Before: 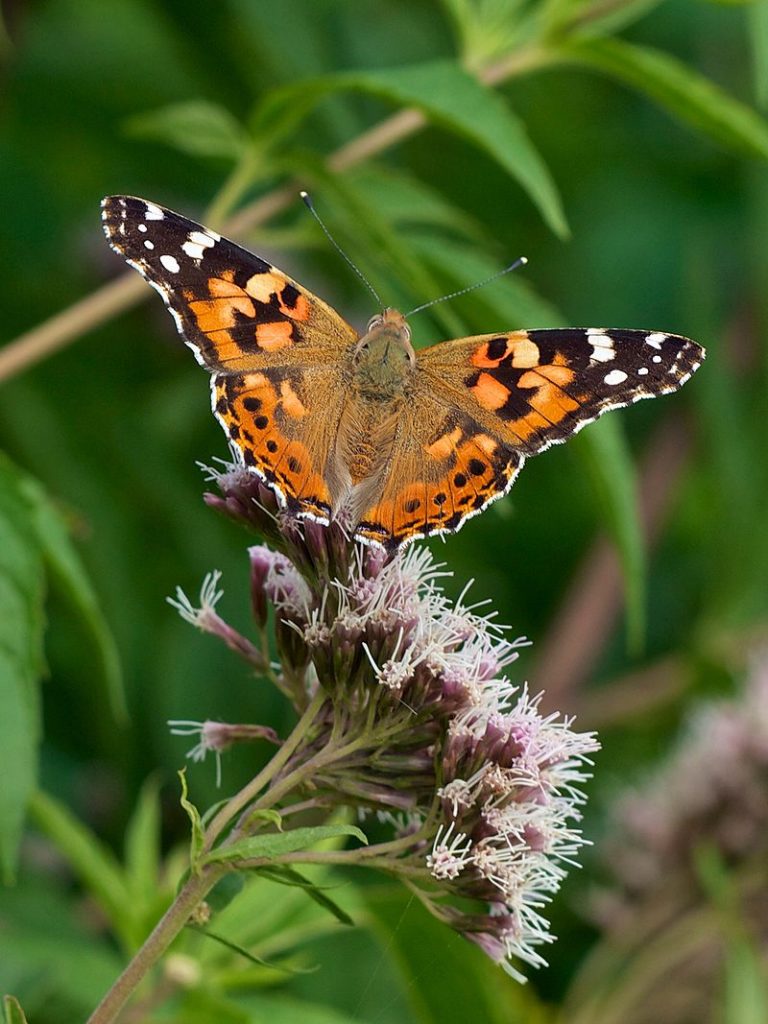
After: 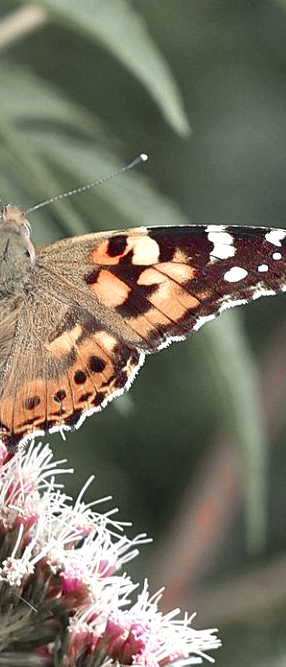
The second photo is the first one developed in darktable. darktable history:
crop and rotate: left 49.499%, top 10.126%, right 13.132%, bottom 24.665%
exposure: black level correction 0, exposure 0.703 EV, compensate highlight preservation false
color zones: curves: ch1 [(0, 0.831) (0.08, 0.771) (0.157, 0.268) (0.241, 0.207) (0.562, -0.005) (0.714, -0.013) (0.876, 0.01) (1, 0.831)]
